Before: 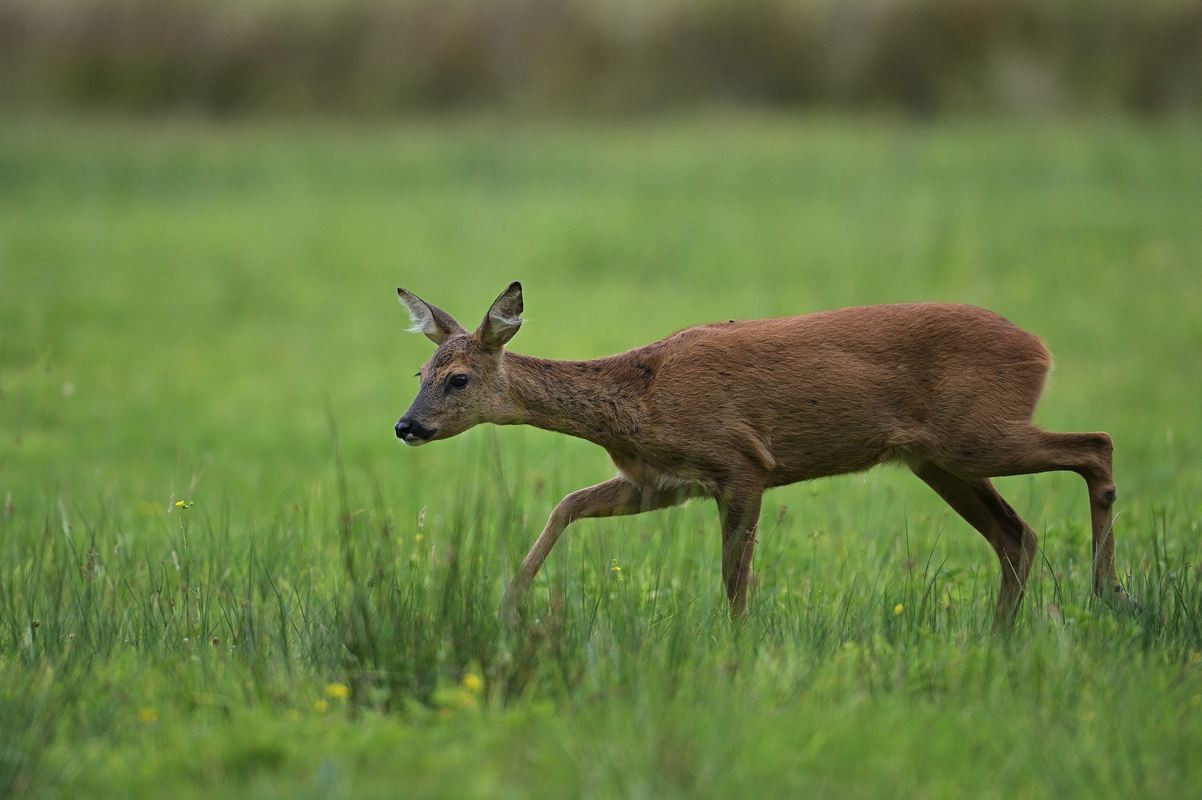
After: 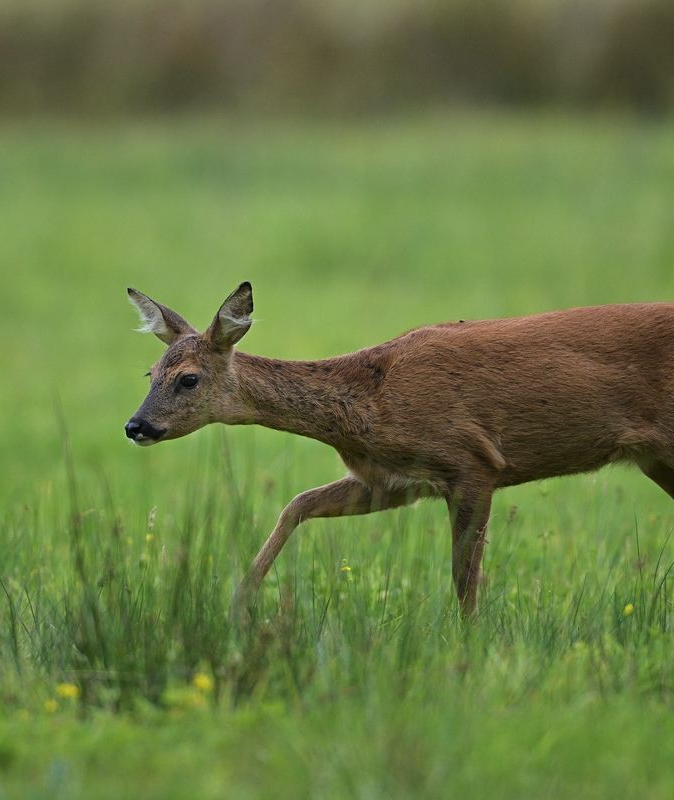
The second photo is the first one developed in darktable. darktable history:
crop and rotate: left 22.526%, right 21.322%
